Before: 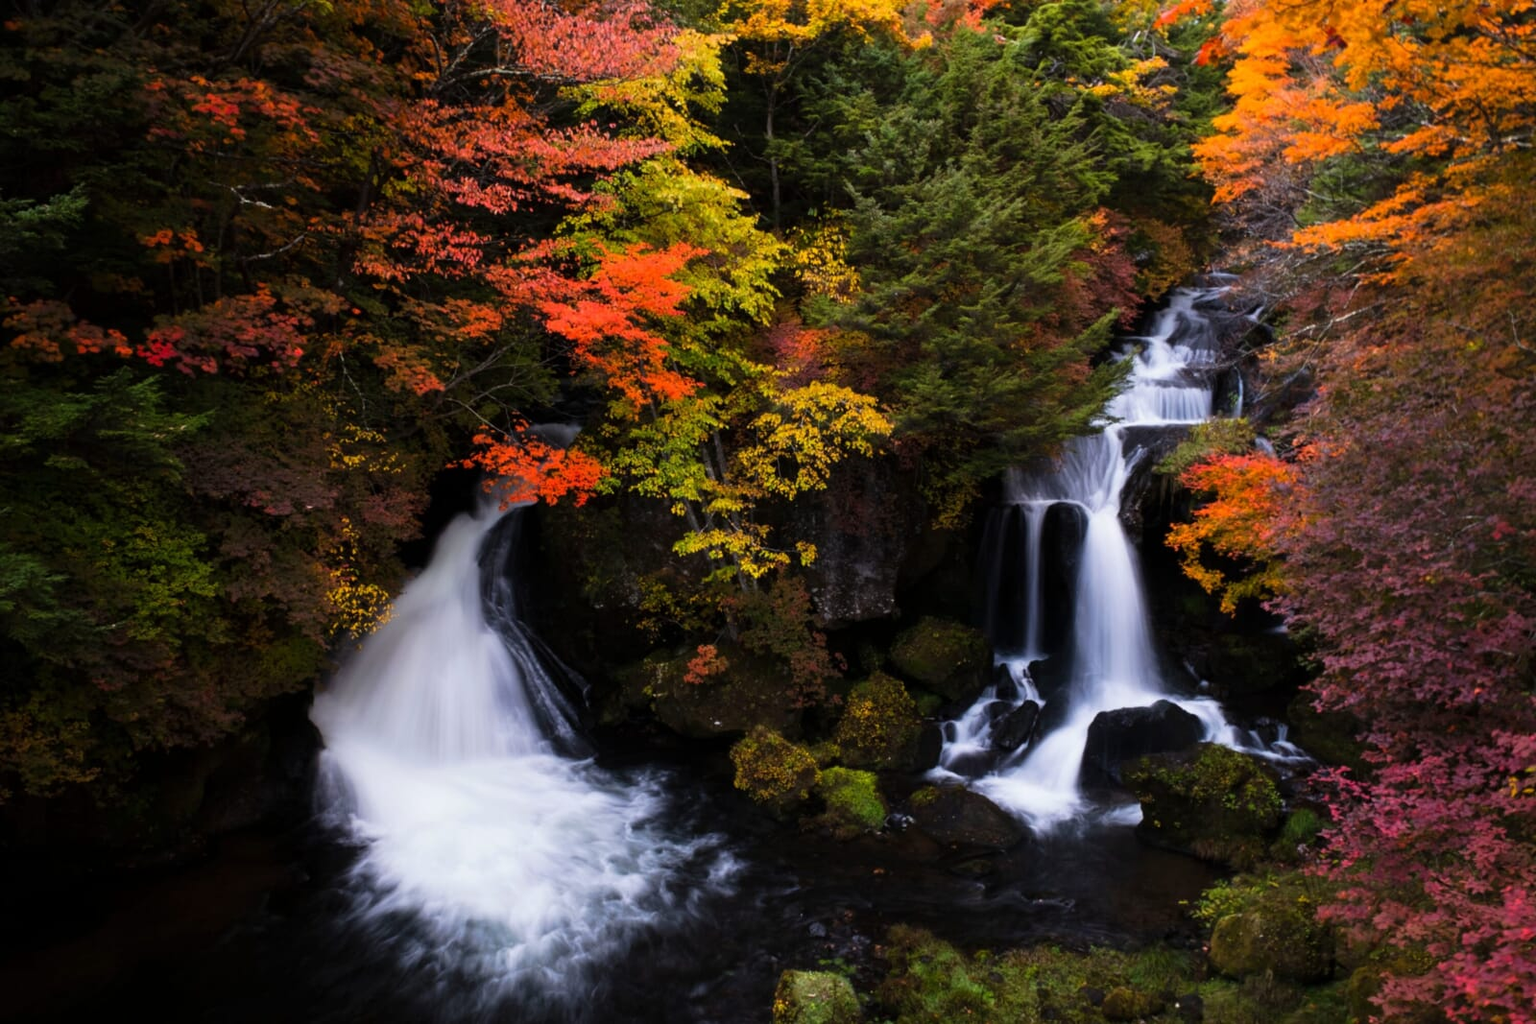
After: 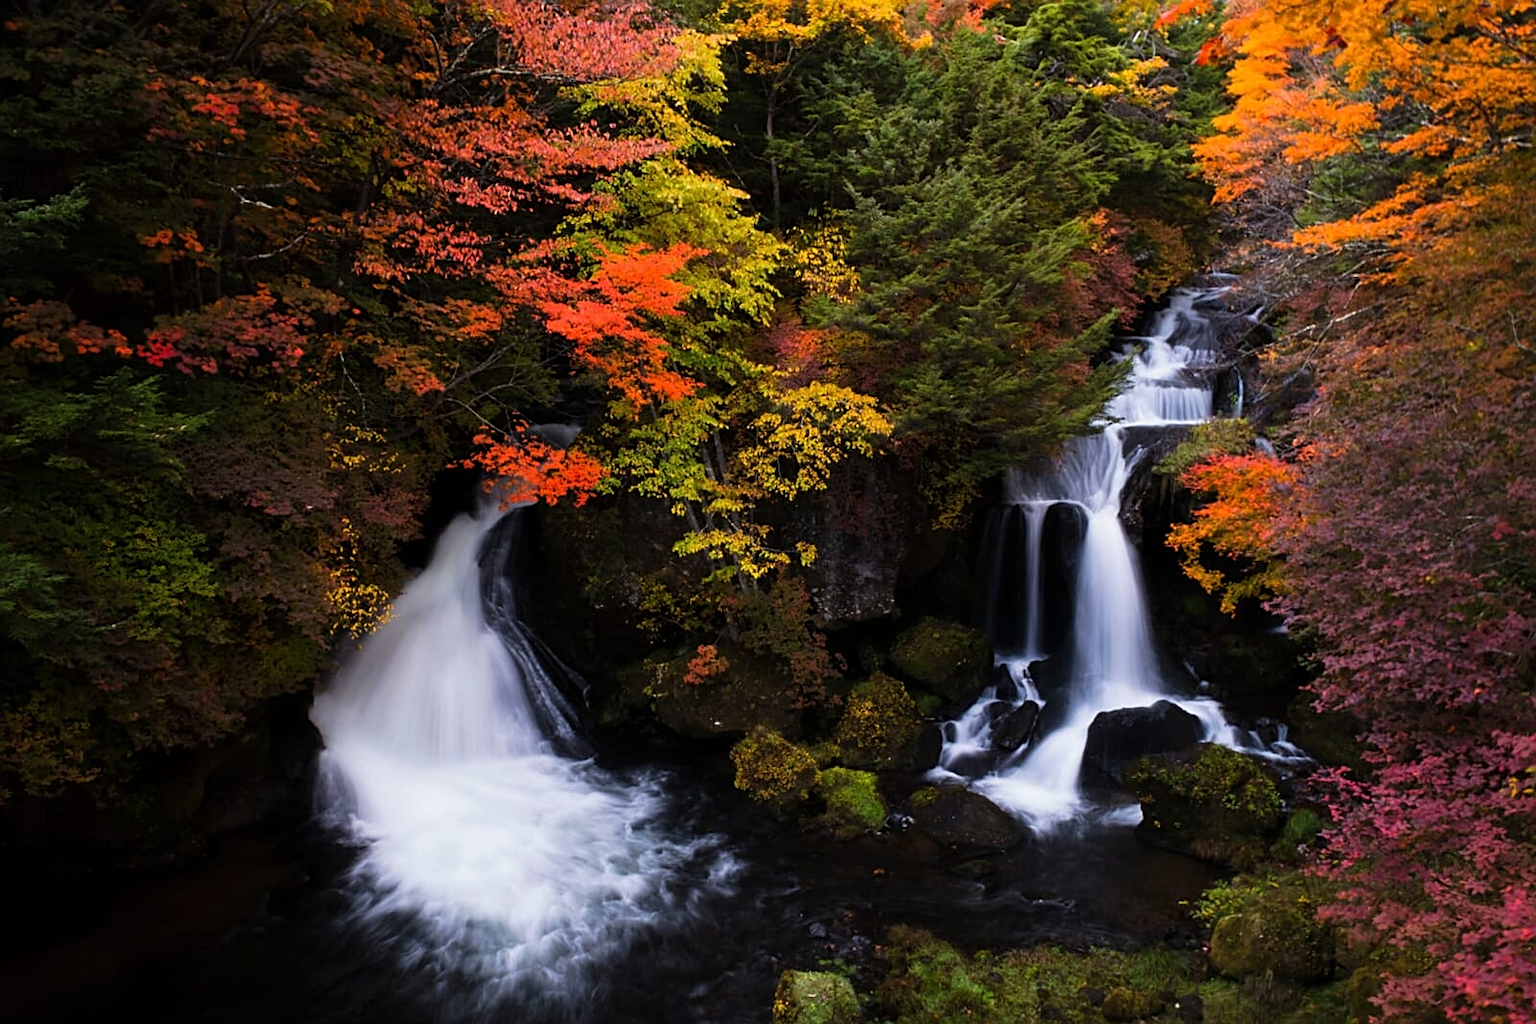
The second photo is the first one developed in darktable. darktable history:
sharpen: on, module defaults
color zones: curves: ch0 [(0, 0.5) (0.143, 0.5) (0.286, 0.5) (0.429, 0.5) (0.571, 0.5) (0.714, 0.476) (0.857, 0.5) (1, 0.5)]; ch2 [(0, 0.5) (0.143, 0.5) (0.286, 0.5) (0.429, 0.5) (0.571, 0.5) (0.714, 0.487) (0.857, 0.5) (1, 0.5)]
